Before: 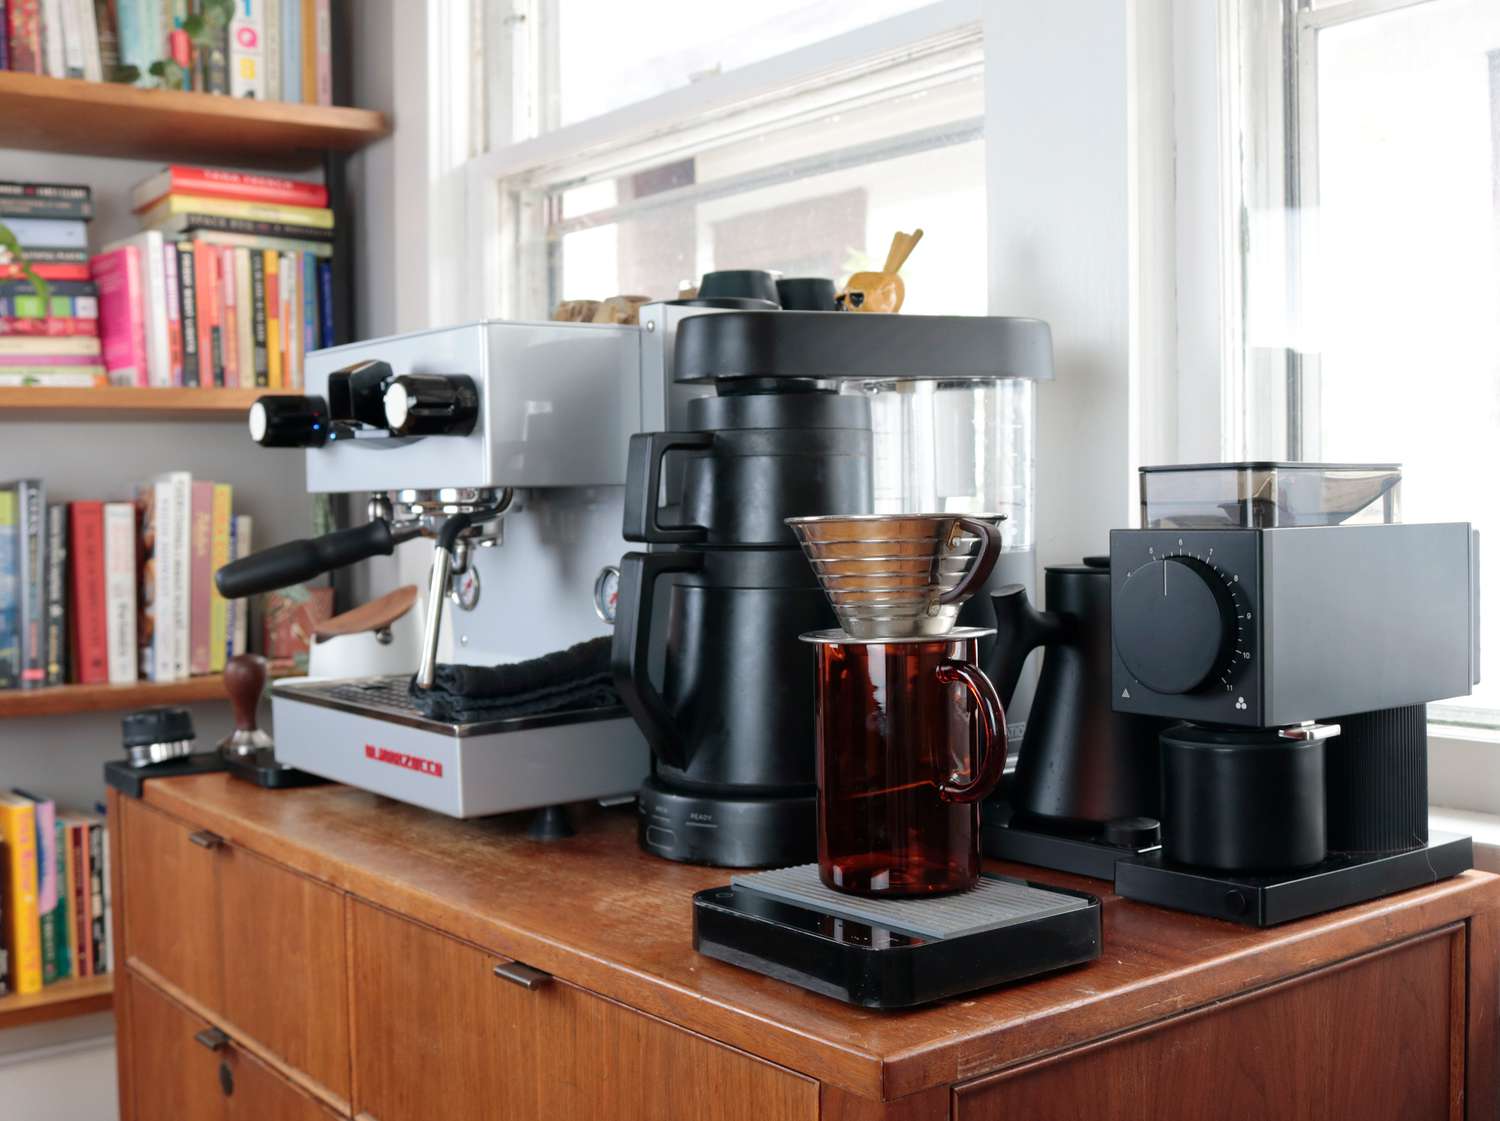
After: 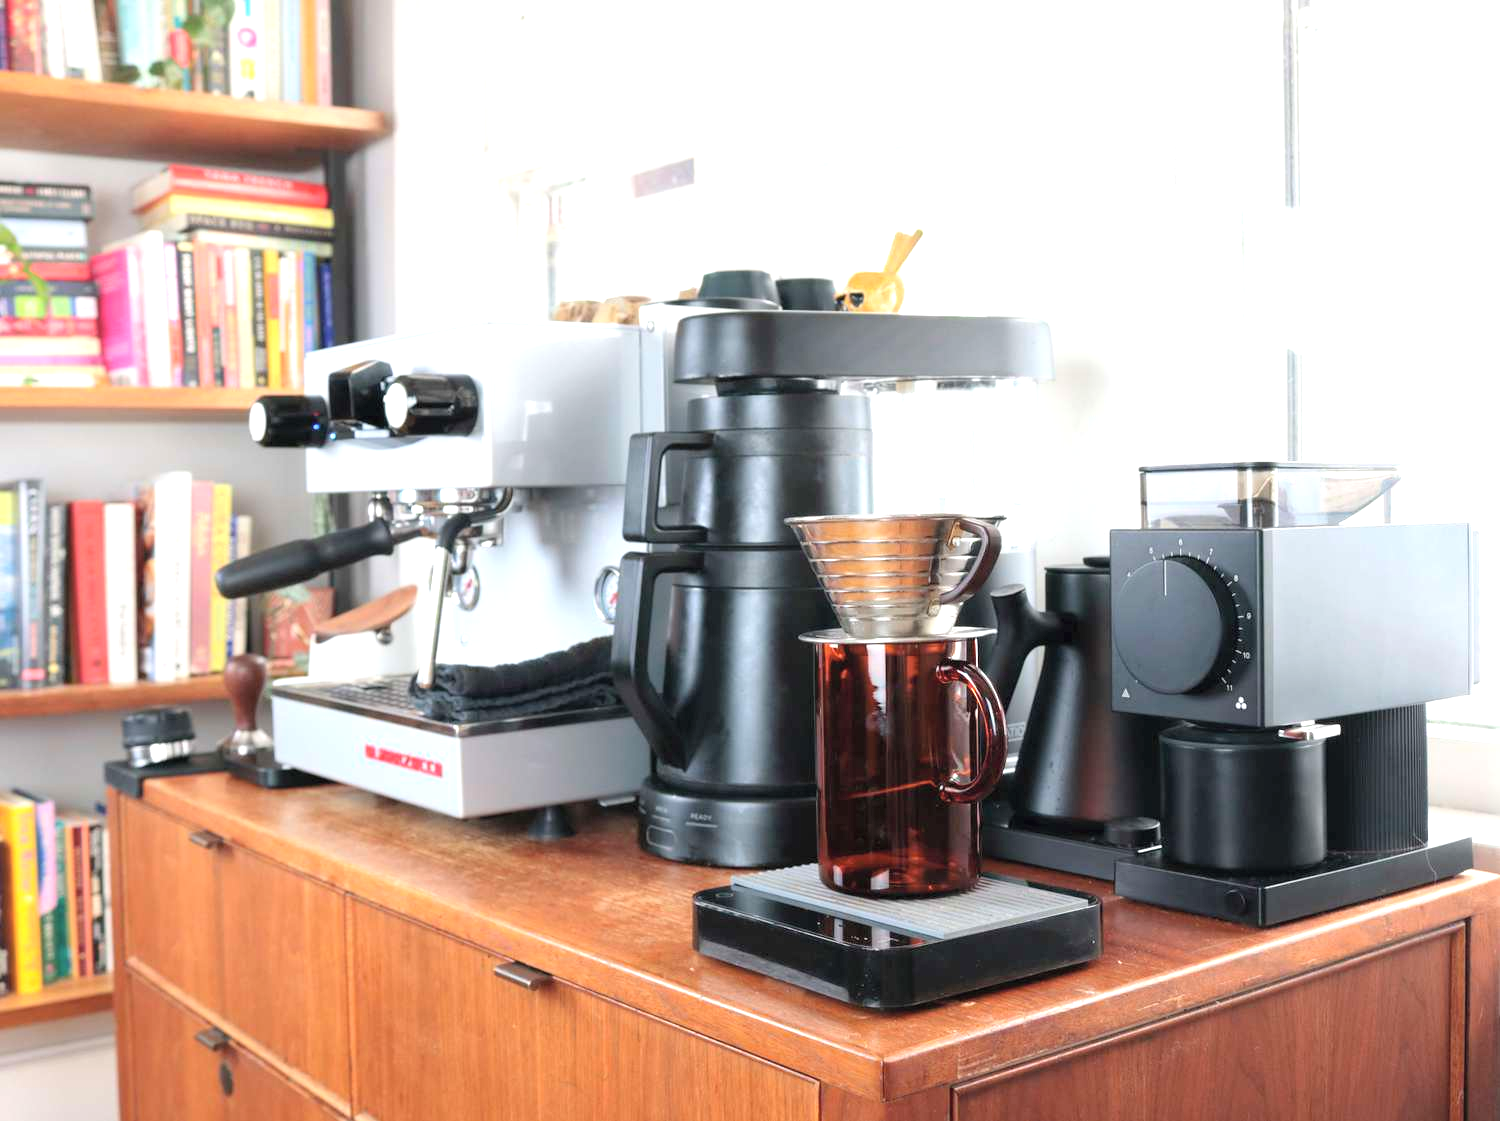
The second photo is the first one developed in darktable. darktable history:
contrast brightness saturation: brightness 0.15
exposure: black level correction 0, exposure 1 EV, compensate exposure bias true, compensate highlight preservation false
